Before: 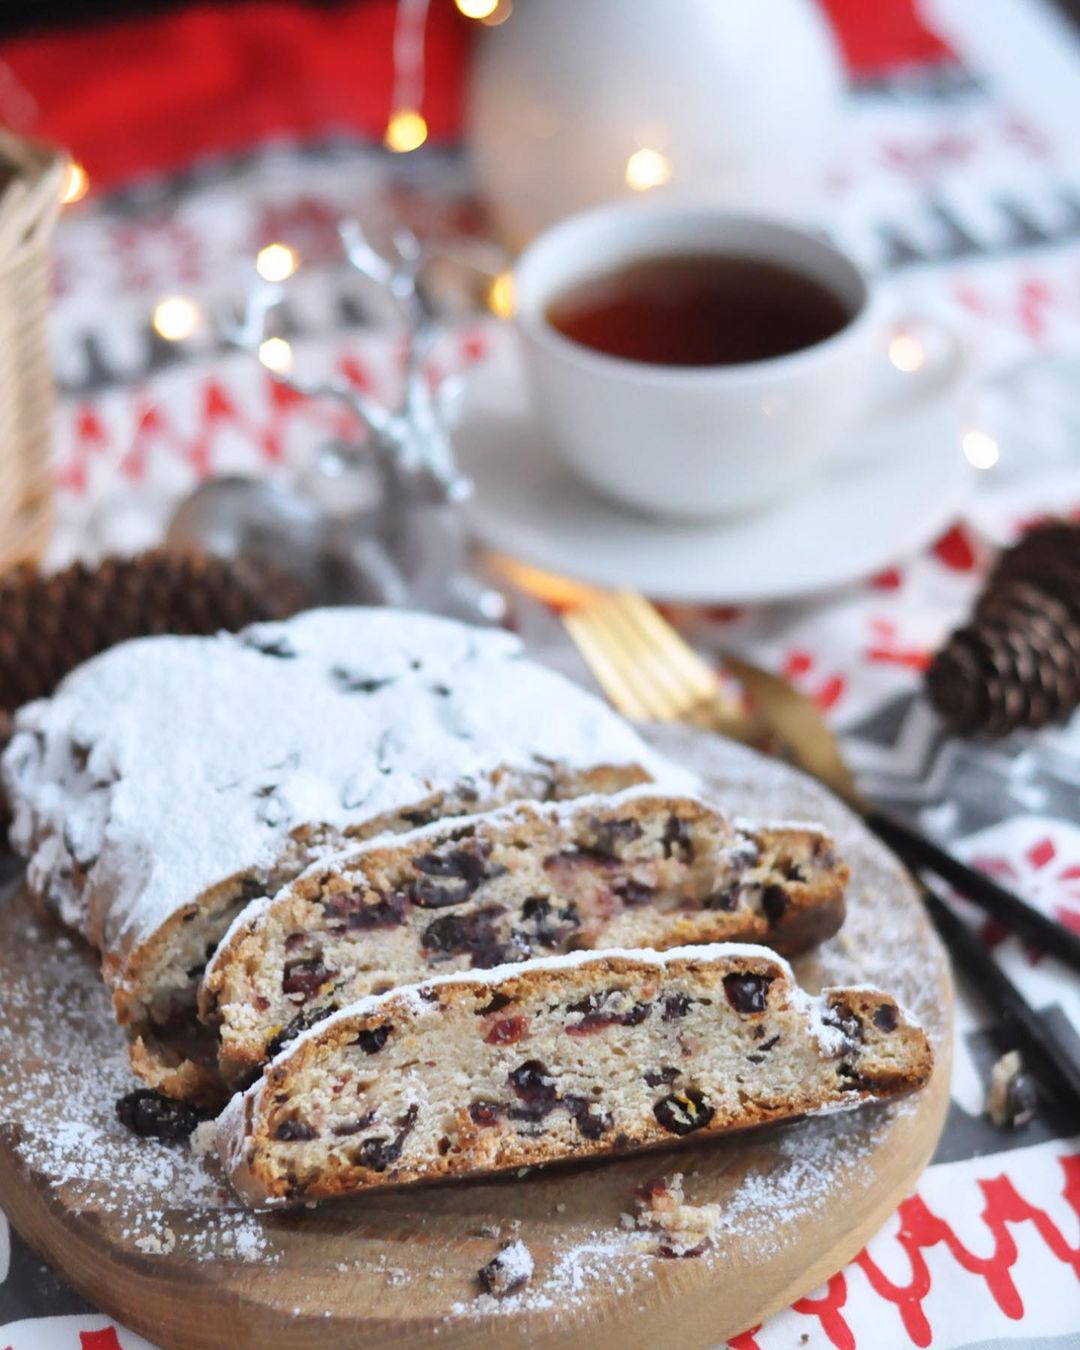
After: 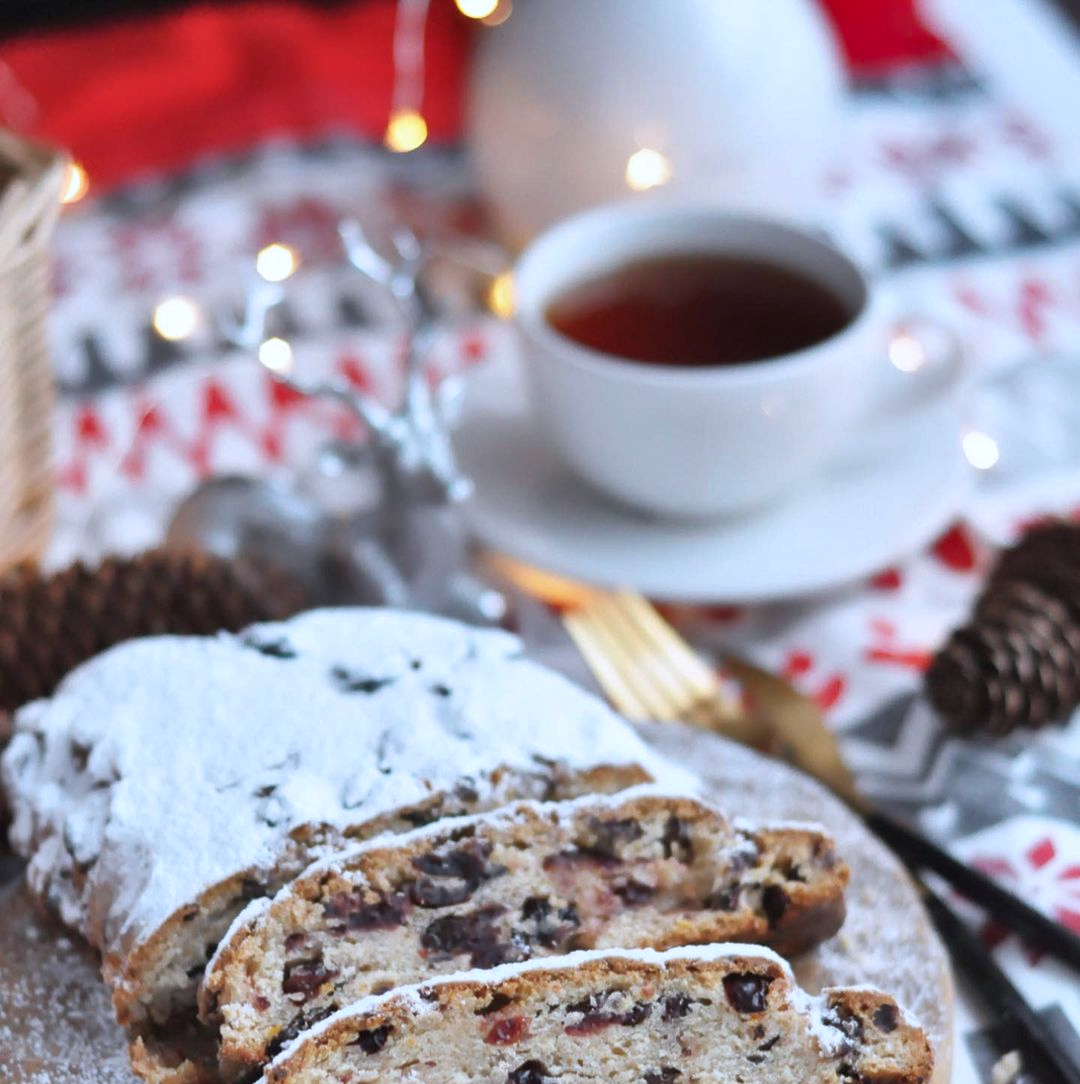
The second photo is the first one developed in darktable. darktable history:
color correction: highlights a* -0.772, highlights b* -8.92
shadows and highlights: low approximation 0.01, soften with gaussian
crop: bottom 19.644%
